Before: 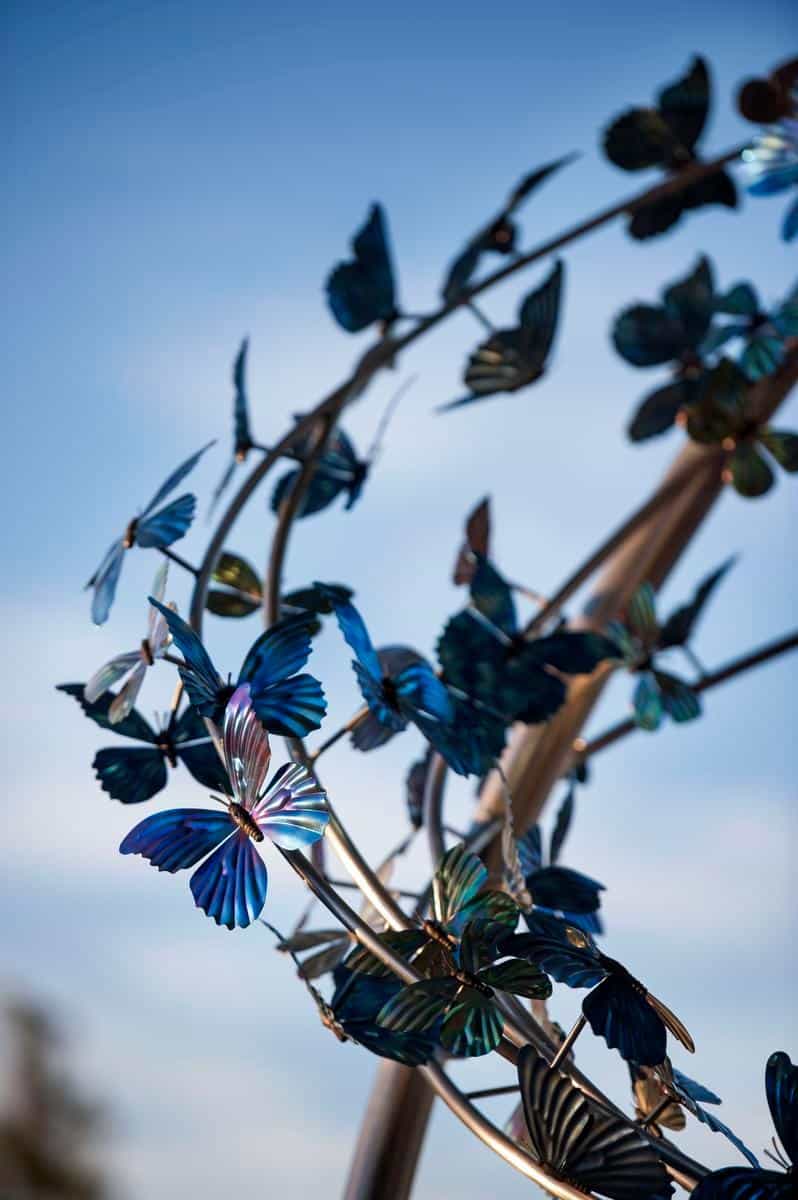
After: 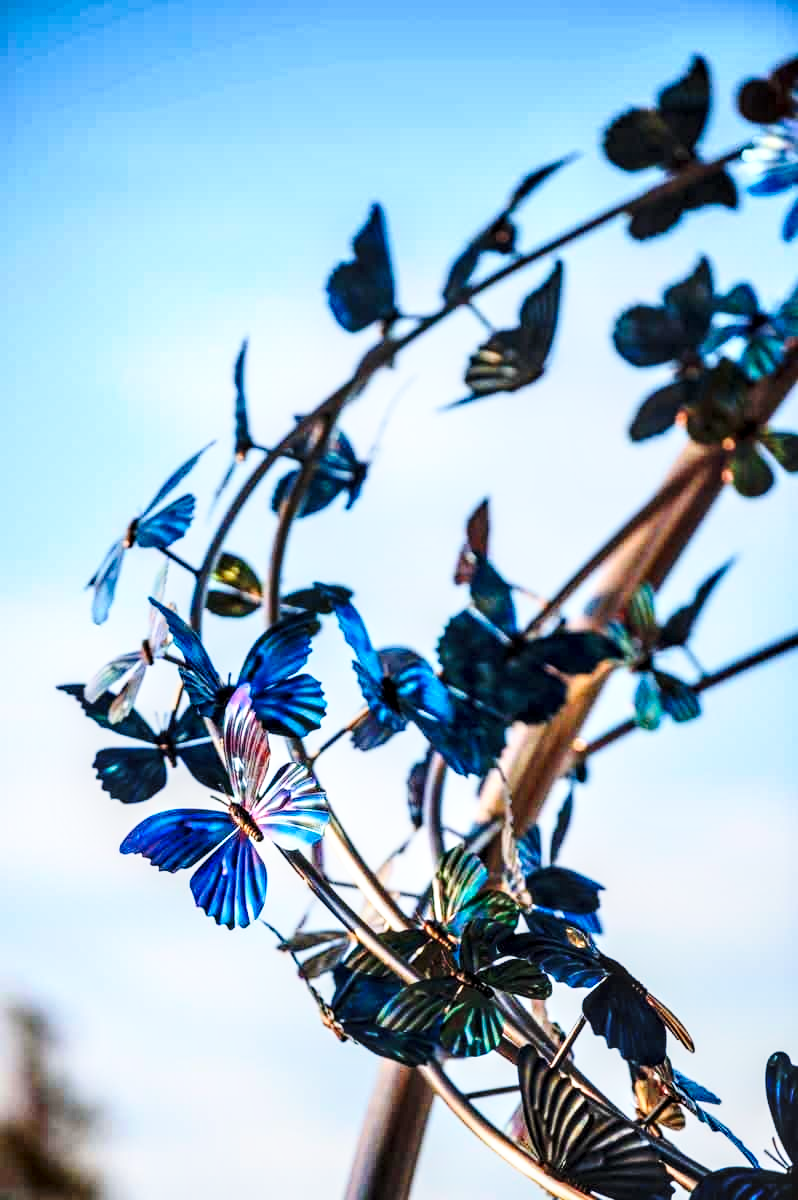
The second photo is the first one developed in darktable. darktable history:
local contrast: detail 150%
base curve: curves: ch0 [(0, 0) (0.028, 0.03) (0.121, 0.232) (0.46, 0.748) (0.859, 0.968) (1, 1)], preserve colors none
contrast brightness saturation: contrast 0.196, brightness 0.168, saturation 0.226
